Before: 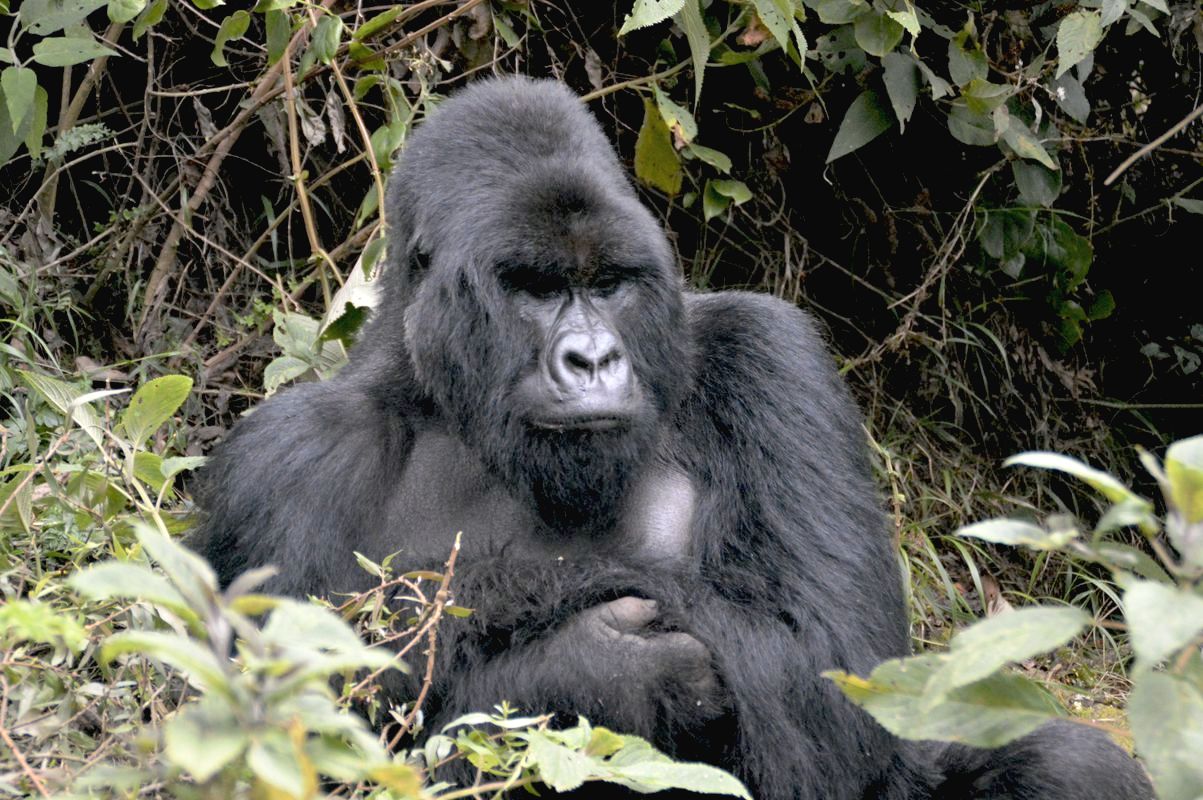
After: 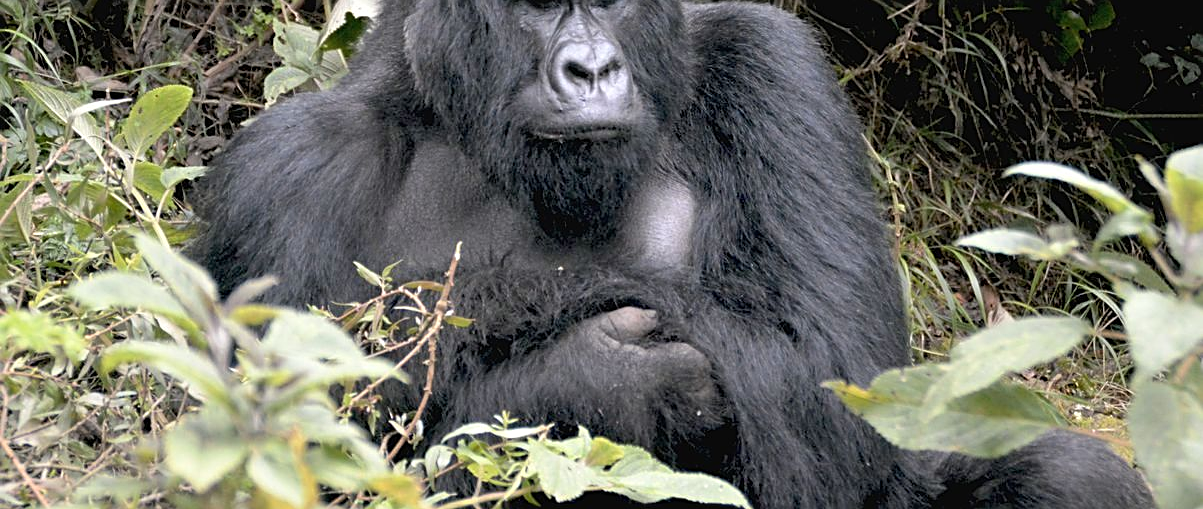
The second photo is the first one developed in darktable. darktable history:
crop and rotate: top 36.346%
sharpen: on, module defaults
